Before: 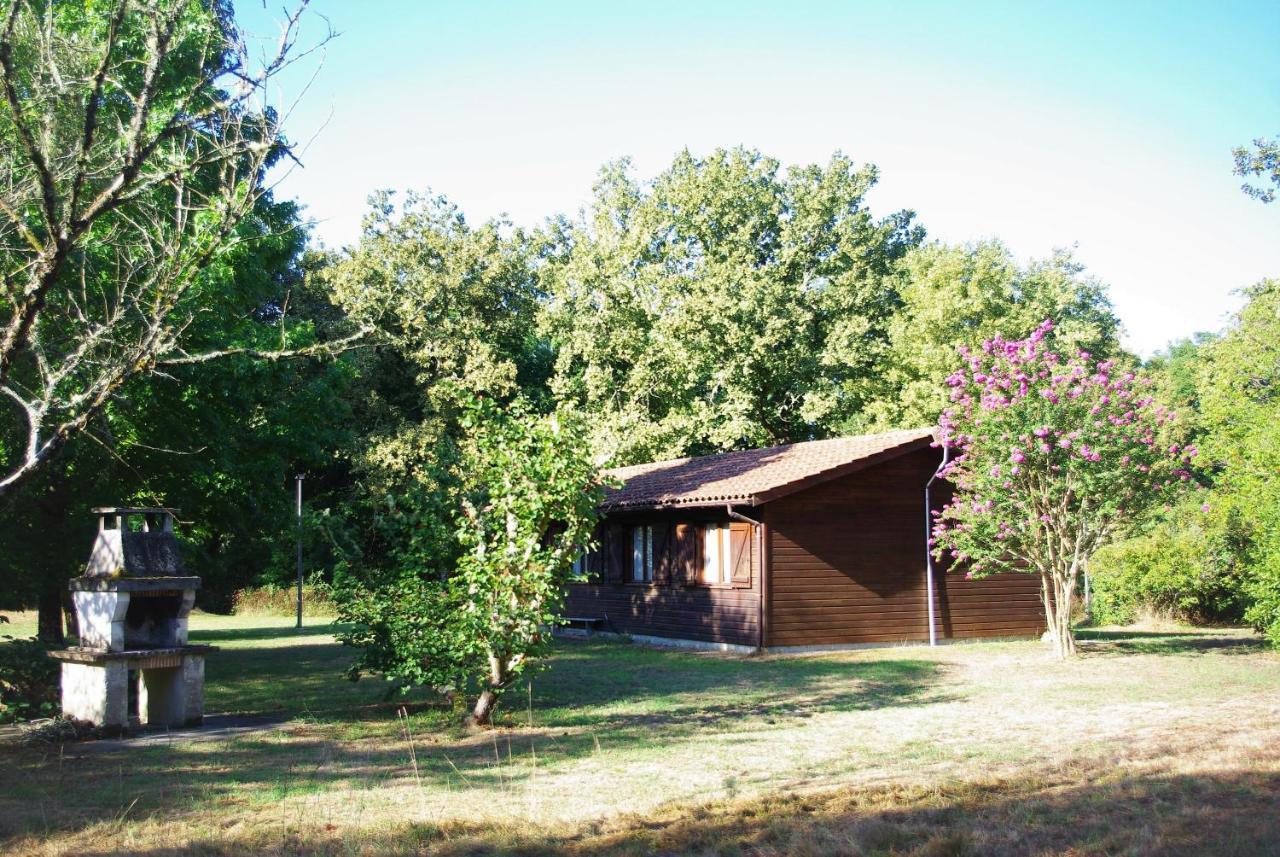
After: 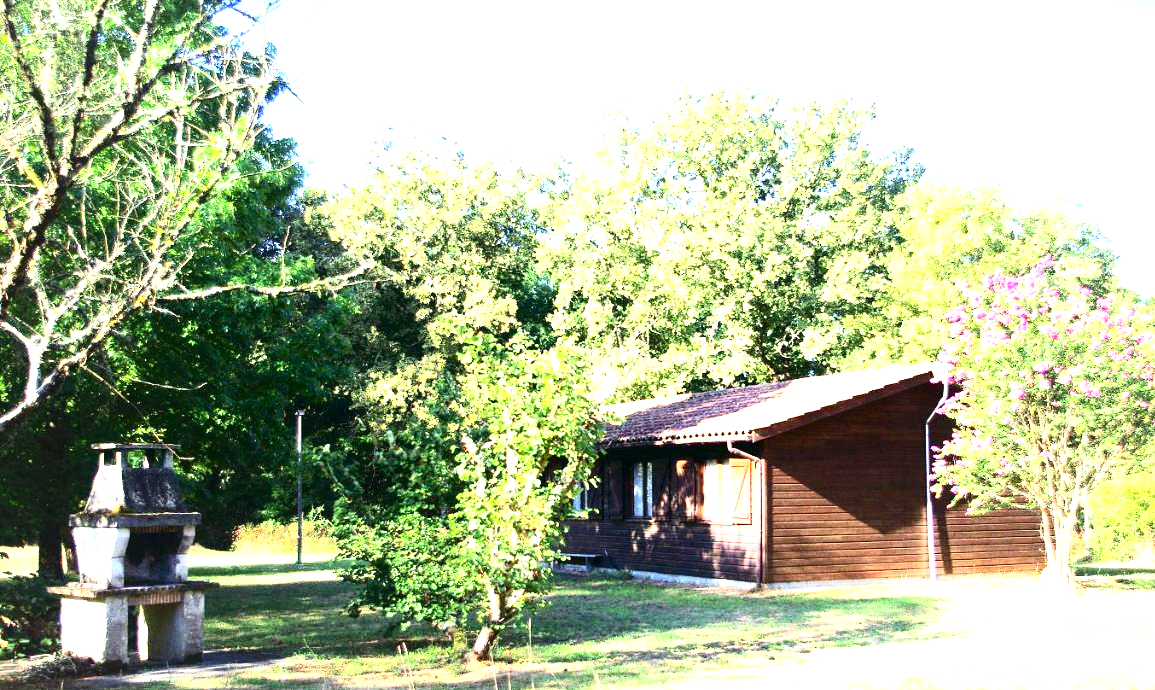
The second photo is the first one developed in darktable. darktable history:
color balance: lift [1, 0.998, 1.001, 1.002], gamma [1, 1.02, 1, 0.98], gain [1, 1.02, 1.003, 0.98]
contrast brightness saturation: contrast 0.28
crop: top 7.49%, right 9.717%, bottom 11.943%
exposure: black level correction 0.001, exposure 1.719 EV, compensate exposure bias true, compensate highlight preservation false
grain: coarseness 8.68 ISO, strength 31.94%
